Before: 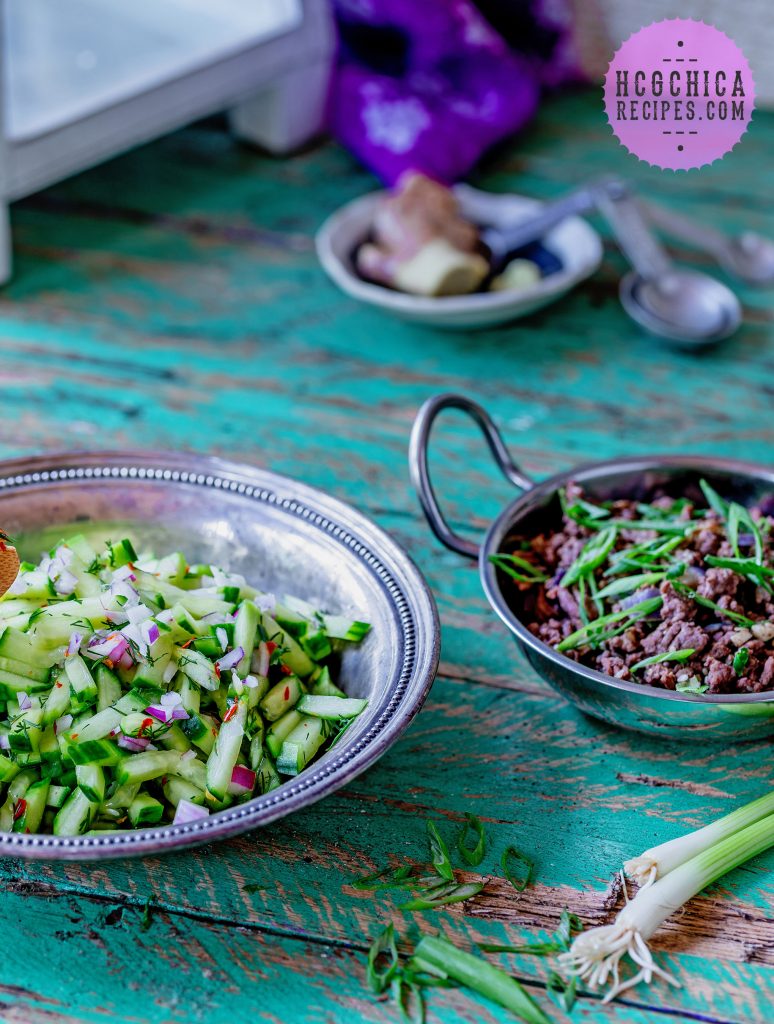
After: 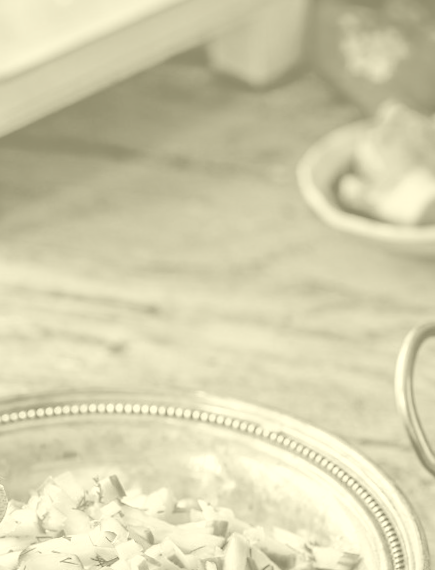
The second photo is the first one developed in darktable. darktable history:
crop and rotate: left 3.047%, top 7.509%, right 42.236%, bottom 37.598%
rotate and perspective: rotation -1.24°, automatic cropping off
colorize: hue 43.2°, saturation 40%, version 1
